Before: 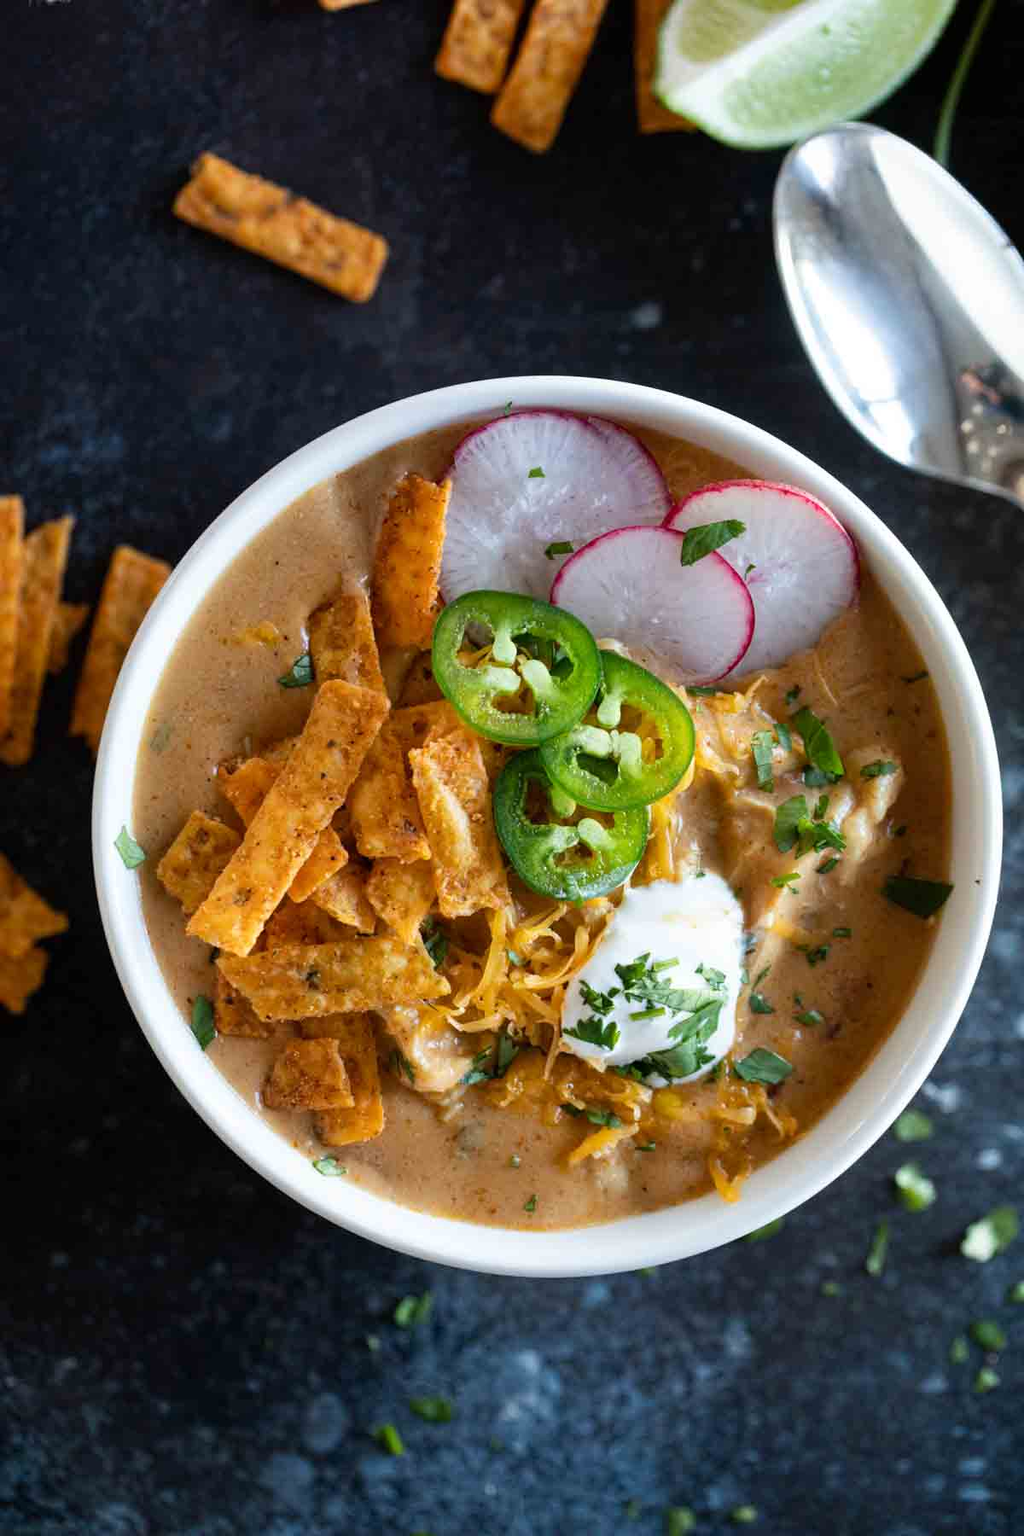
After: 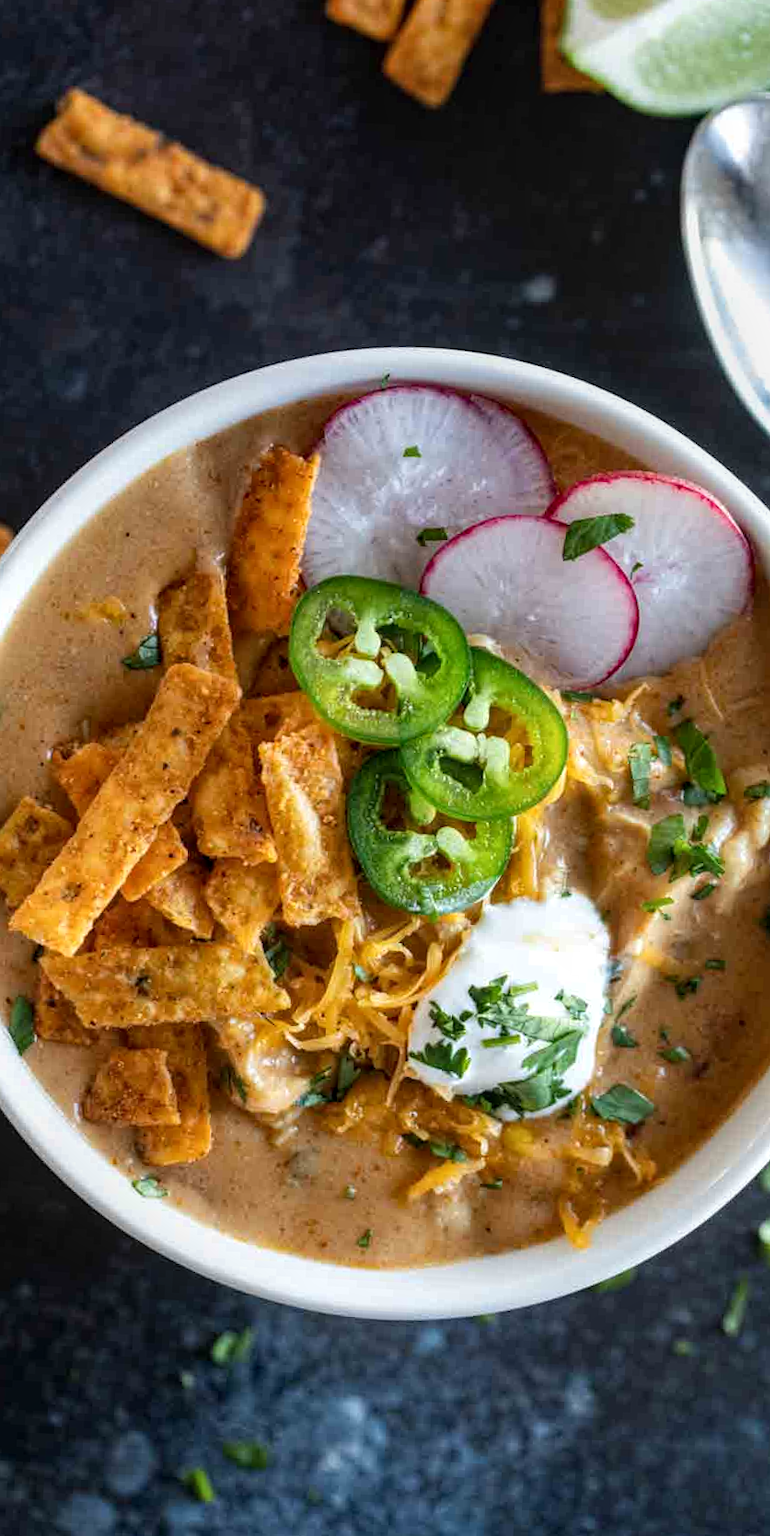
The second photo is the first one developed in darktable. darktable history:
local contrast: on, module defaults
crop and rotate: angle -3°, left 14.039%, top 0.035%, right 10.78%, bottom 0.025%
